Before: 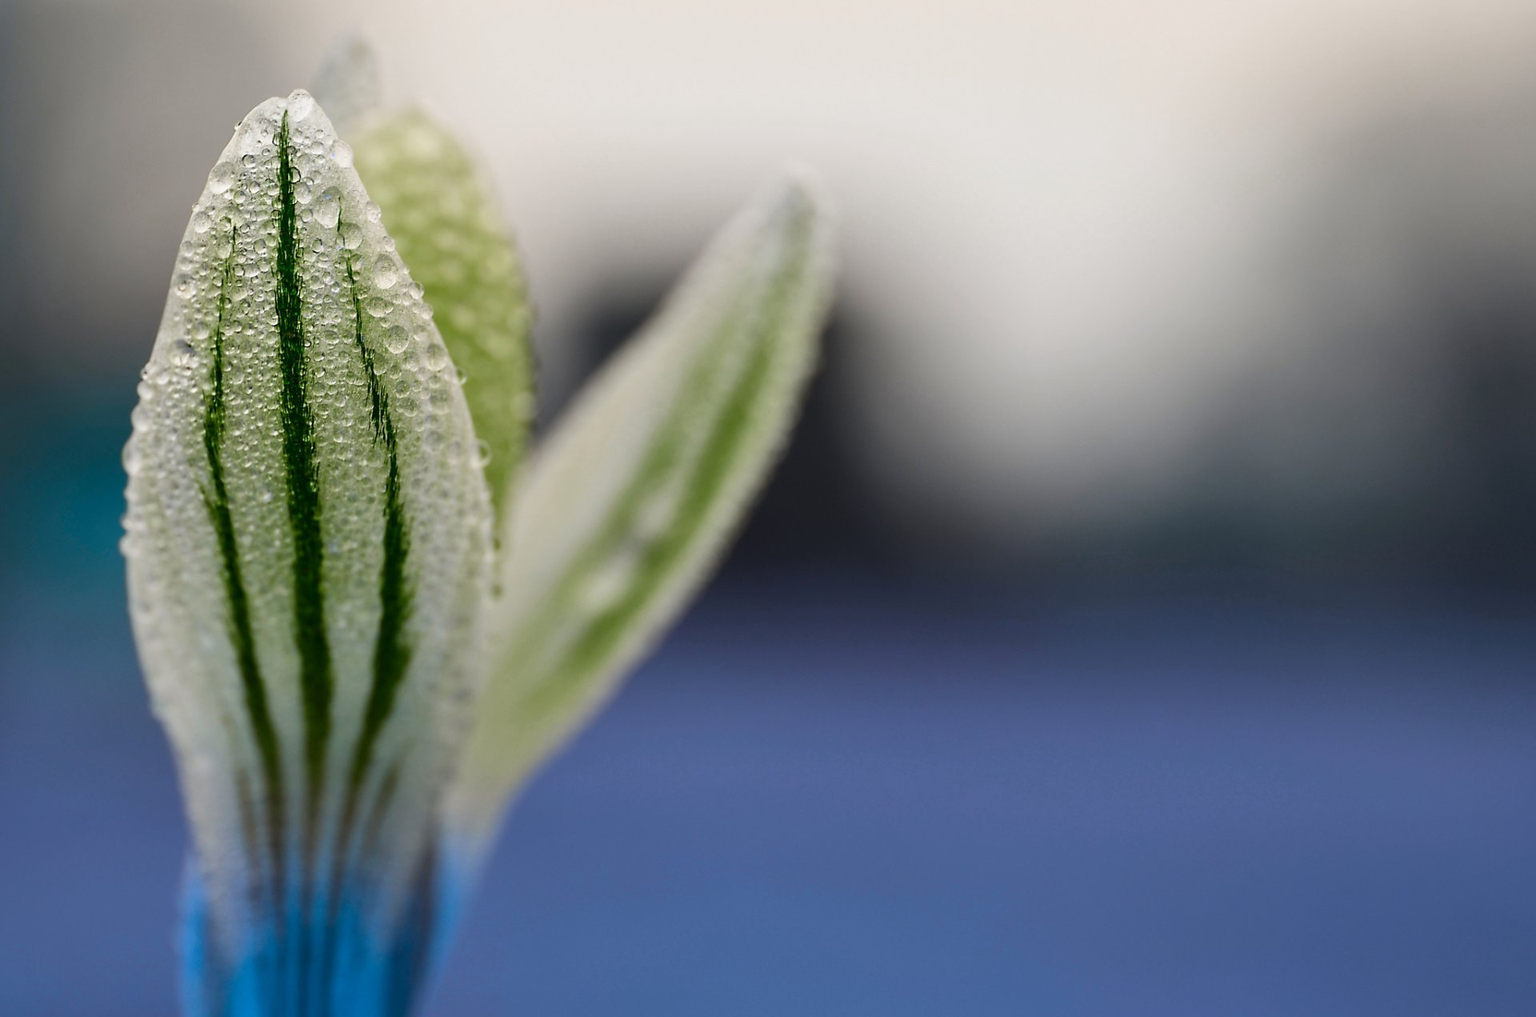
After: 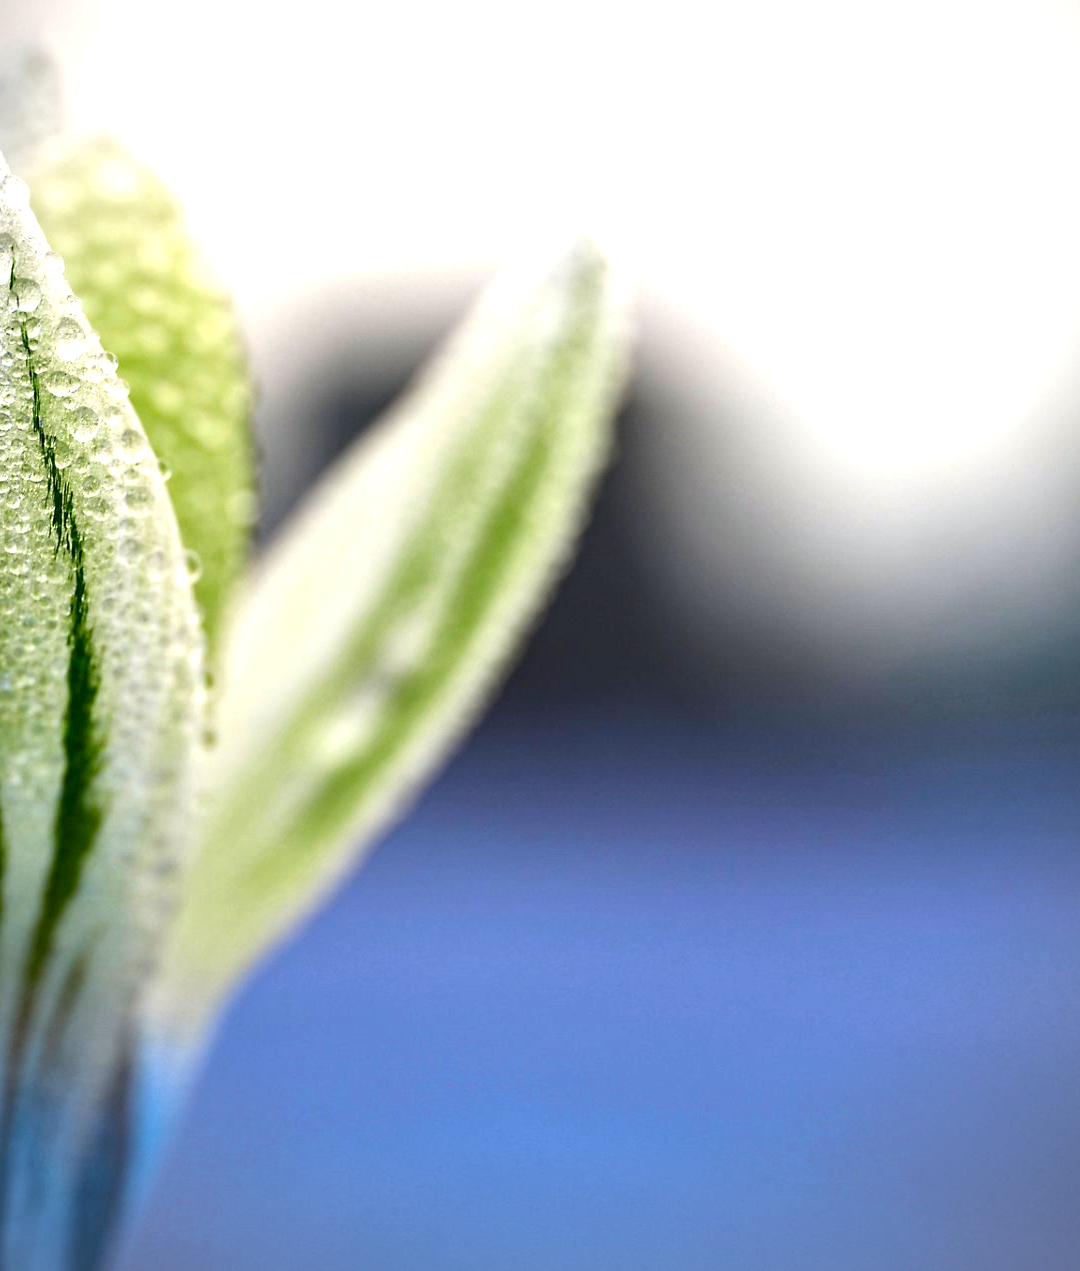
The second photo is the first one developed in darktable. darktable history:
crop: left 21.496%, right 22.254%
exposure: black level correction 0, exposure 1.2 EV, compensate highlight preservation false
haze removal: adaptive false
vignetting: fall-off radius 60.92%
